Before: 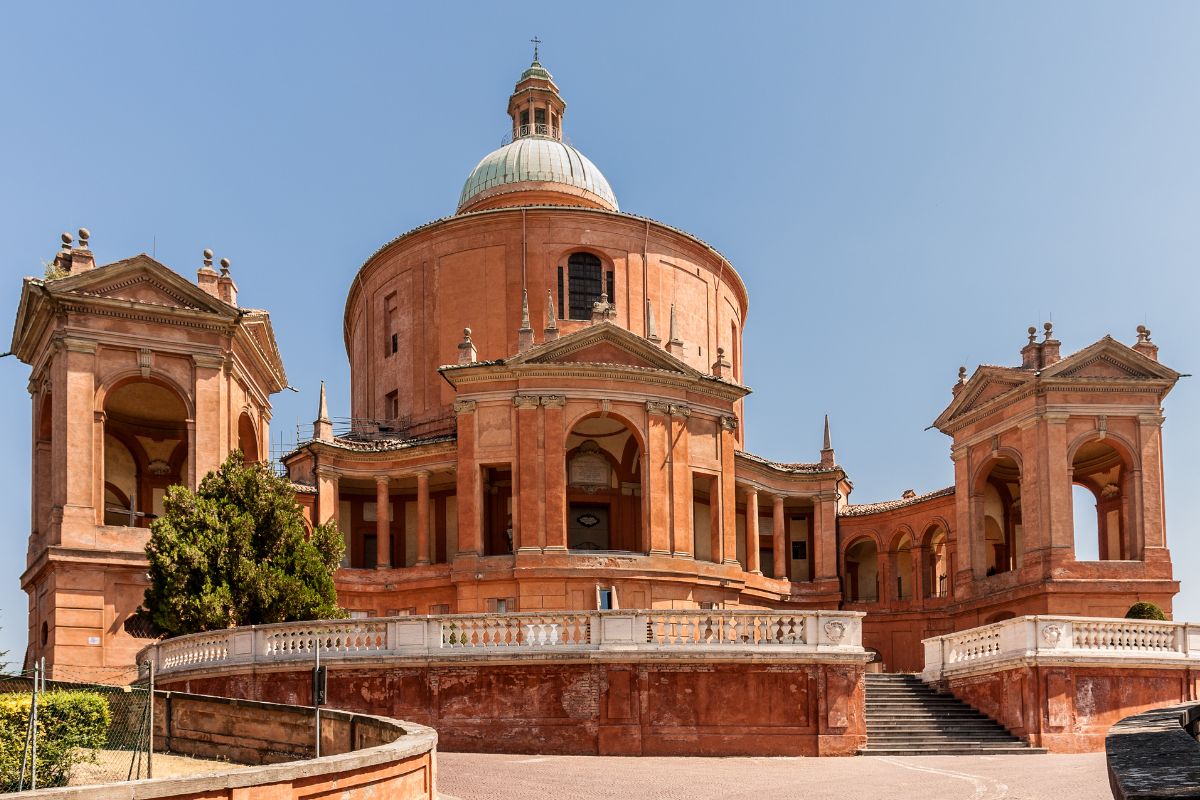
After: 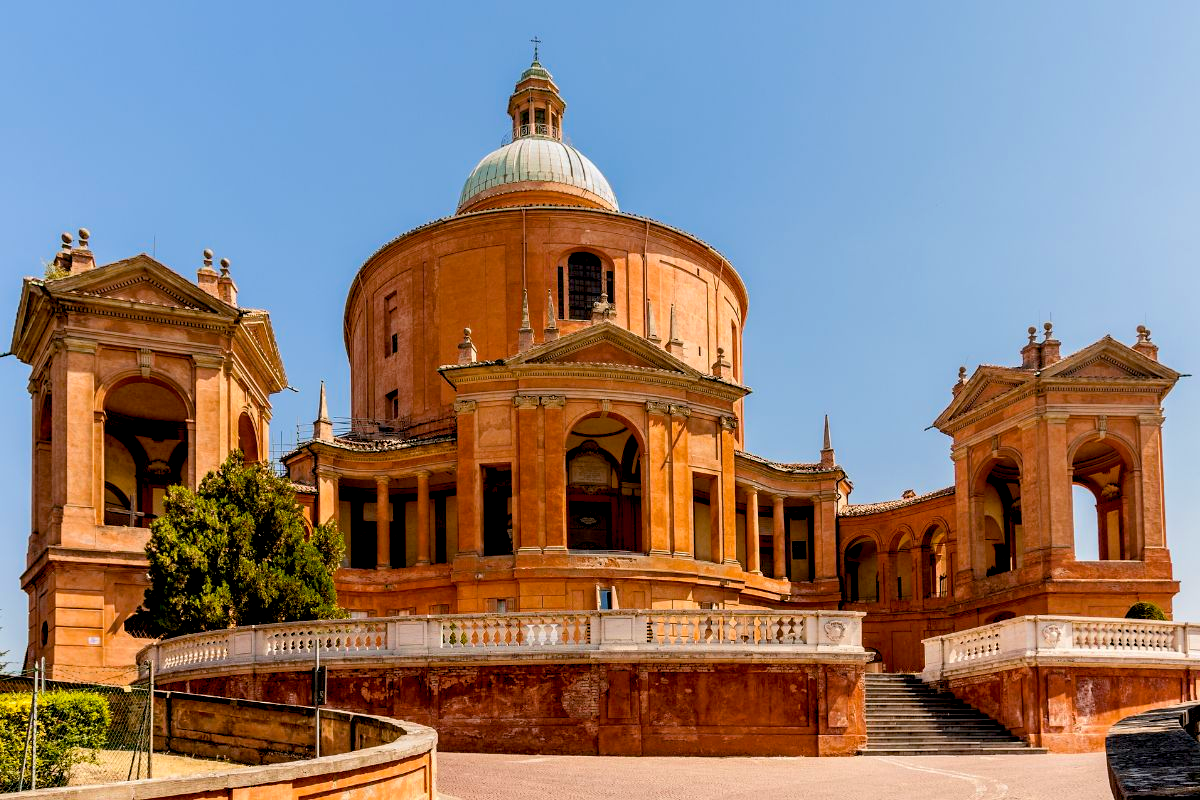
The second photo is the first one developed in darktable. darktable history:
color balance rgb: global offset › luminance -1.445%, perceptual saturation grading › global saturation 14.622%, global vibrance 34.29%
